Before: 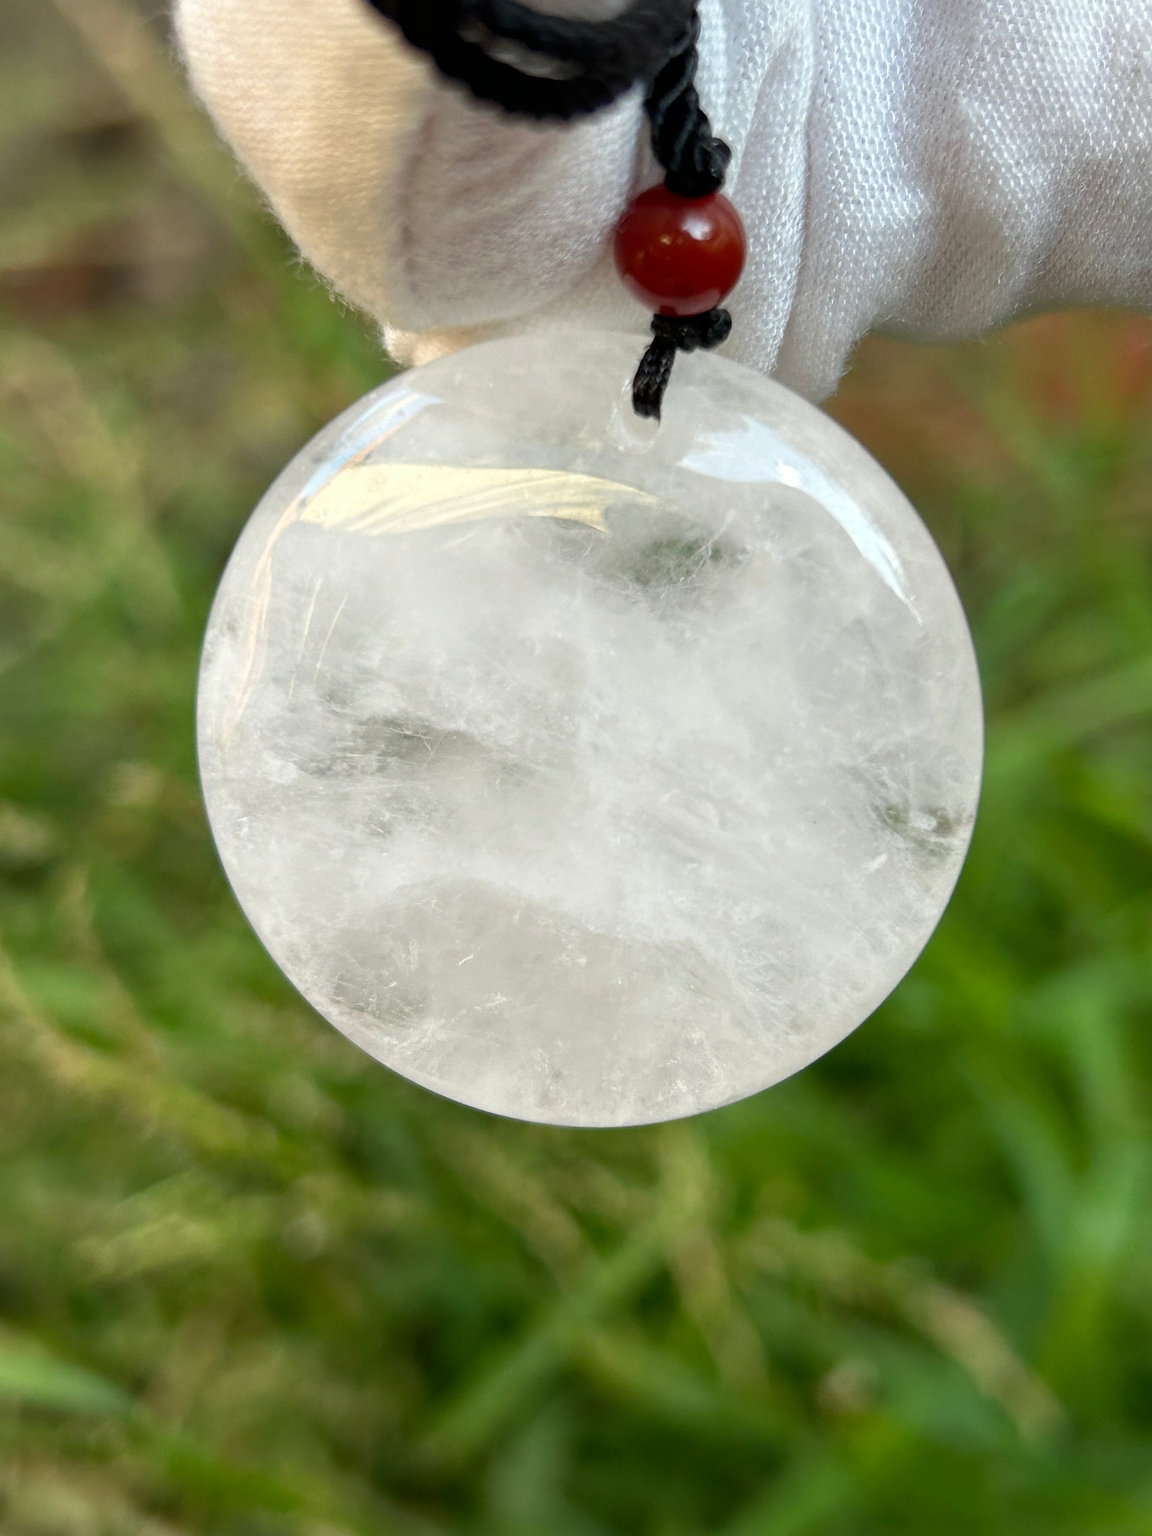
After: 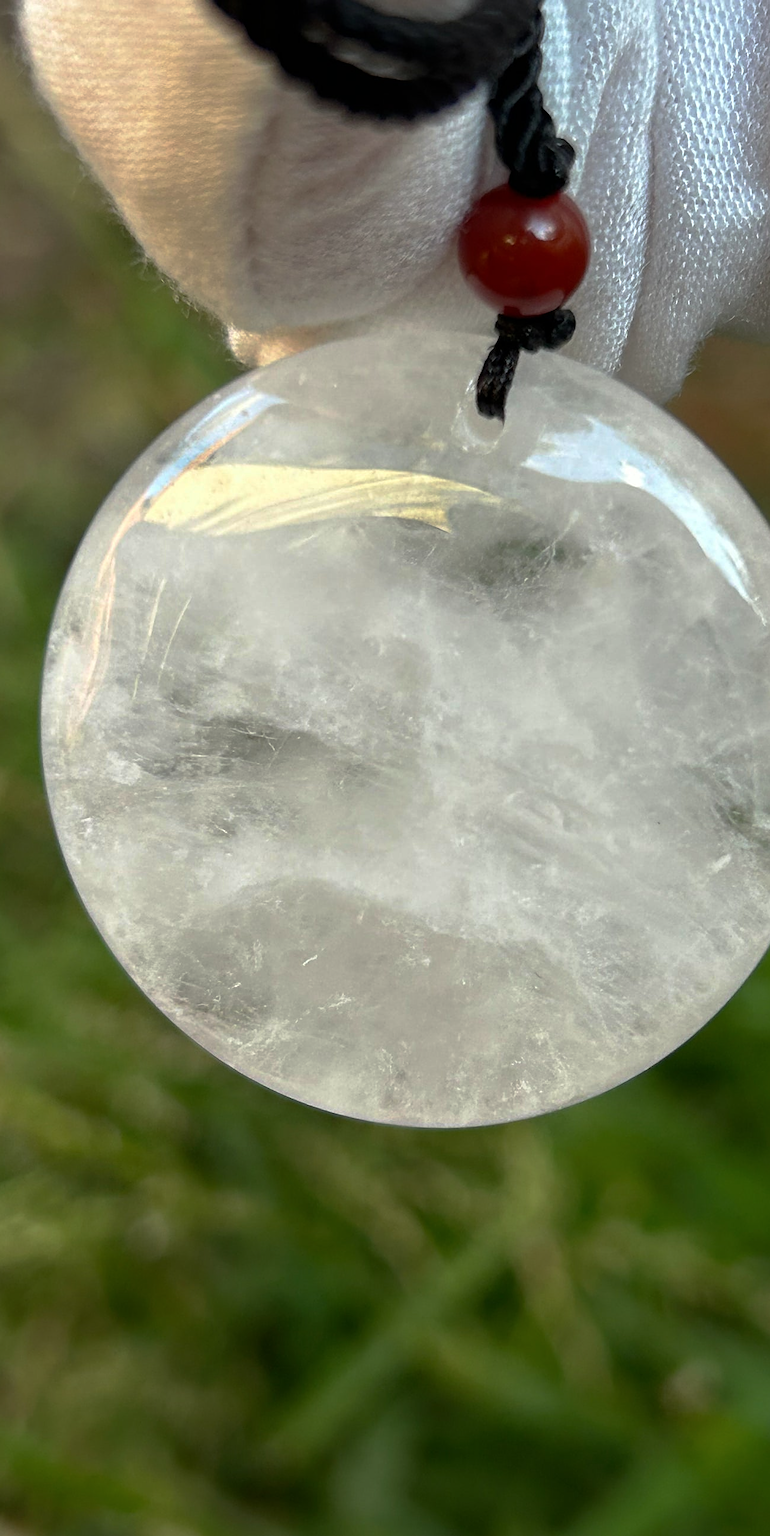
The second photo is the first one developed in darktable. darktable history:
sharpen: on, module defaults
crop and rotate: left 13.57%, right 19.487%
base curve: curves: ch0 [(0, 0) (0.595, 0.418) (1, 1)], preserve colors none
